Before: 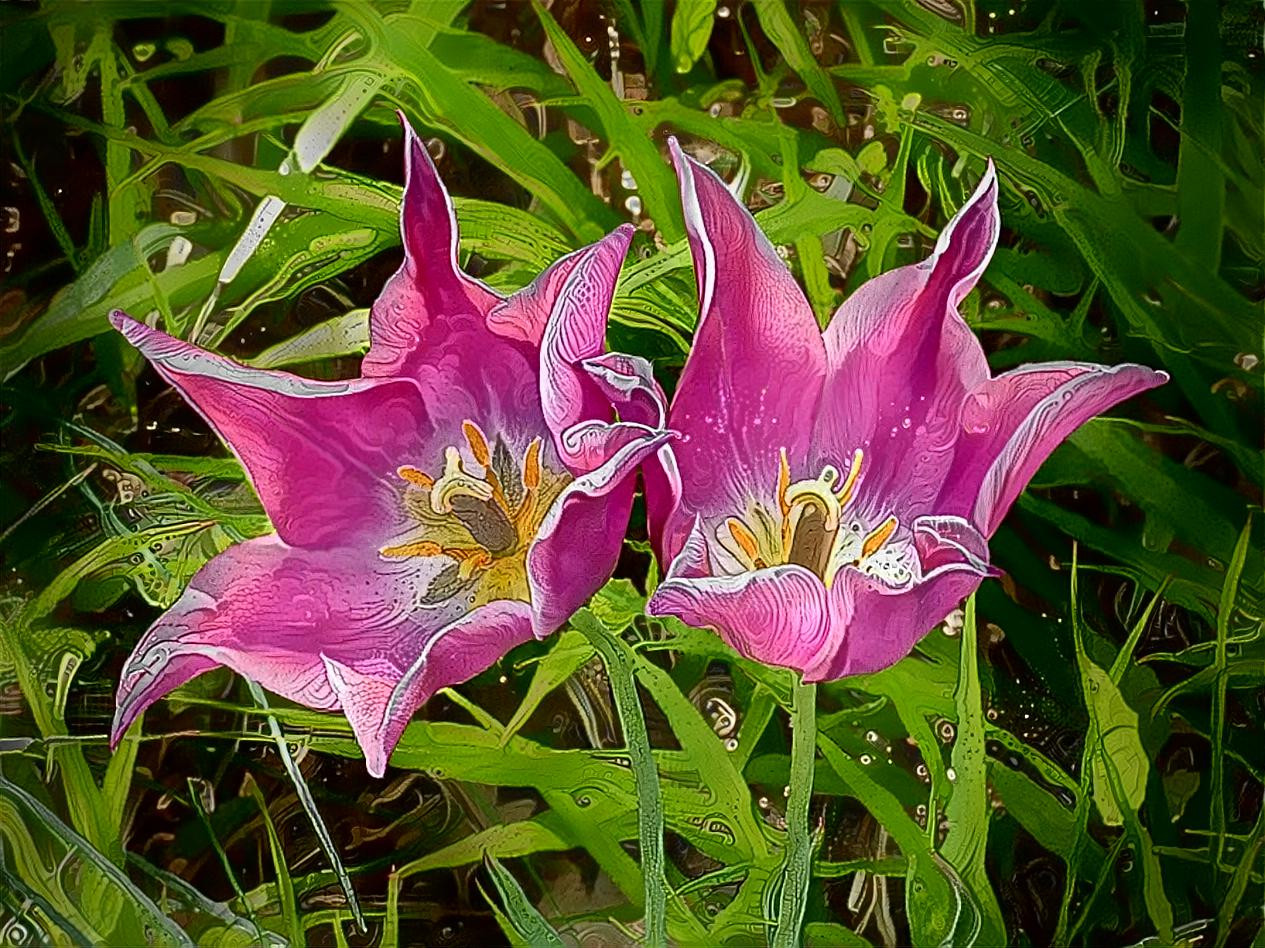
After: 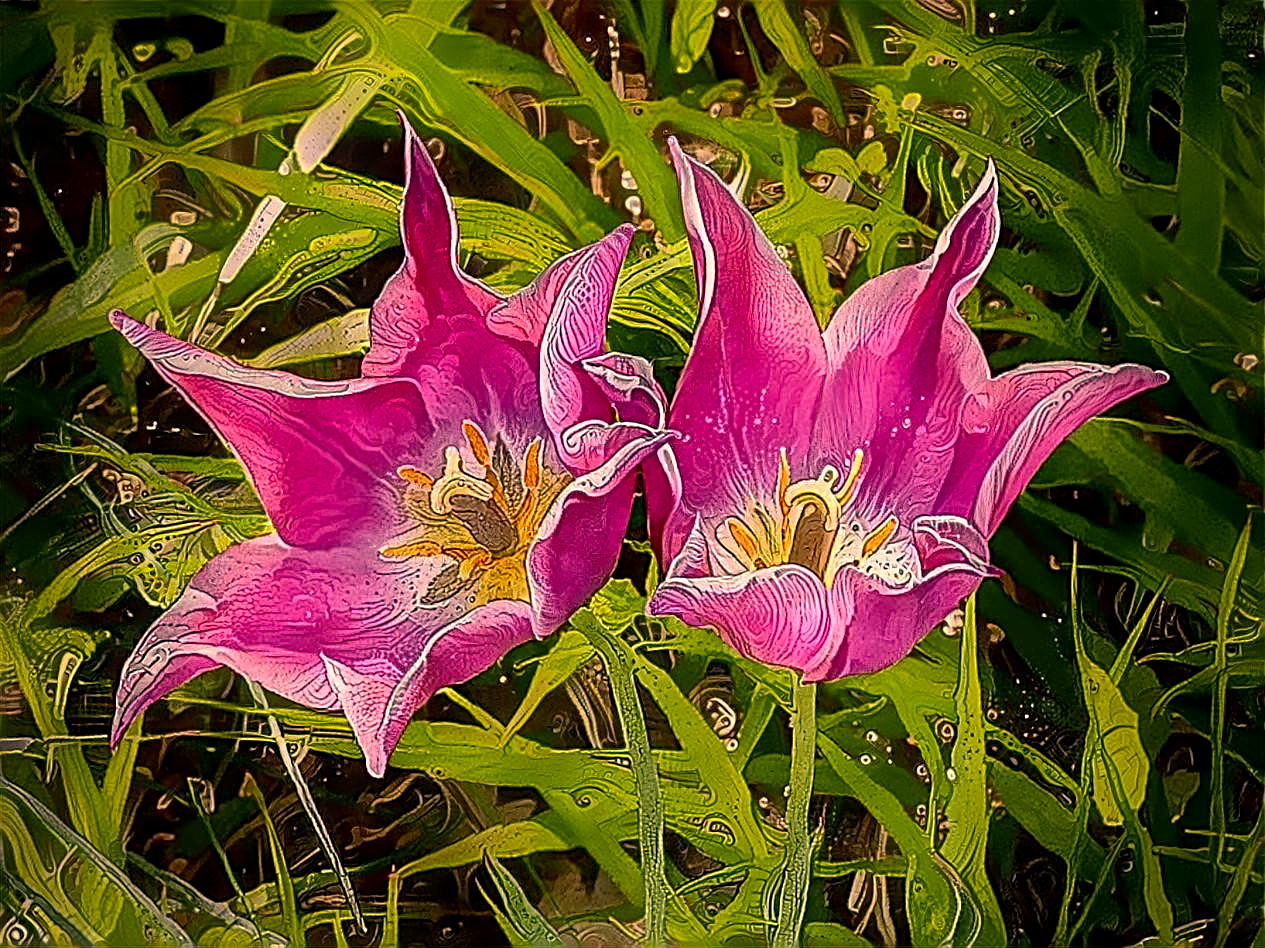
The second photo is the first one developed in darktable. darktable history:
exposure: compensate highlight preservation false
local contrast: on, module defaults
color correction: highlights a* 21.51, highlights b* 19.66
sharpen: radius 2.535, amount 0.626
